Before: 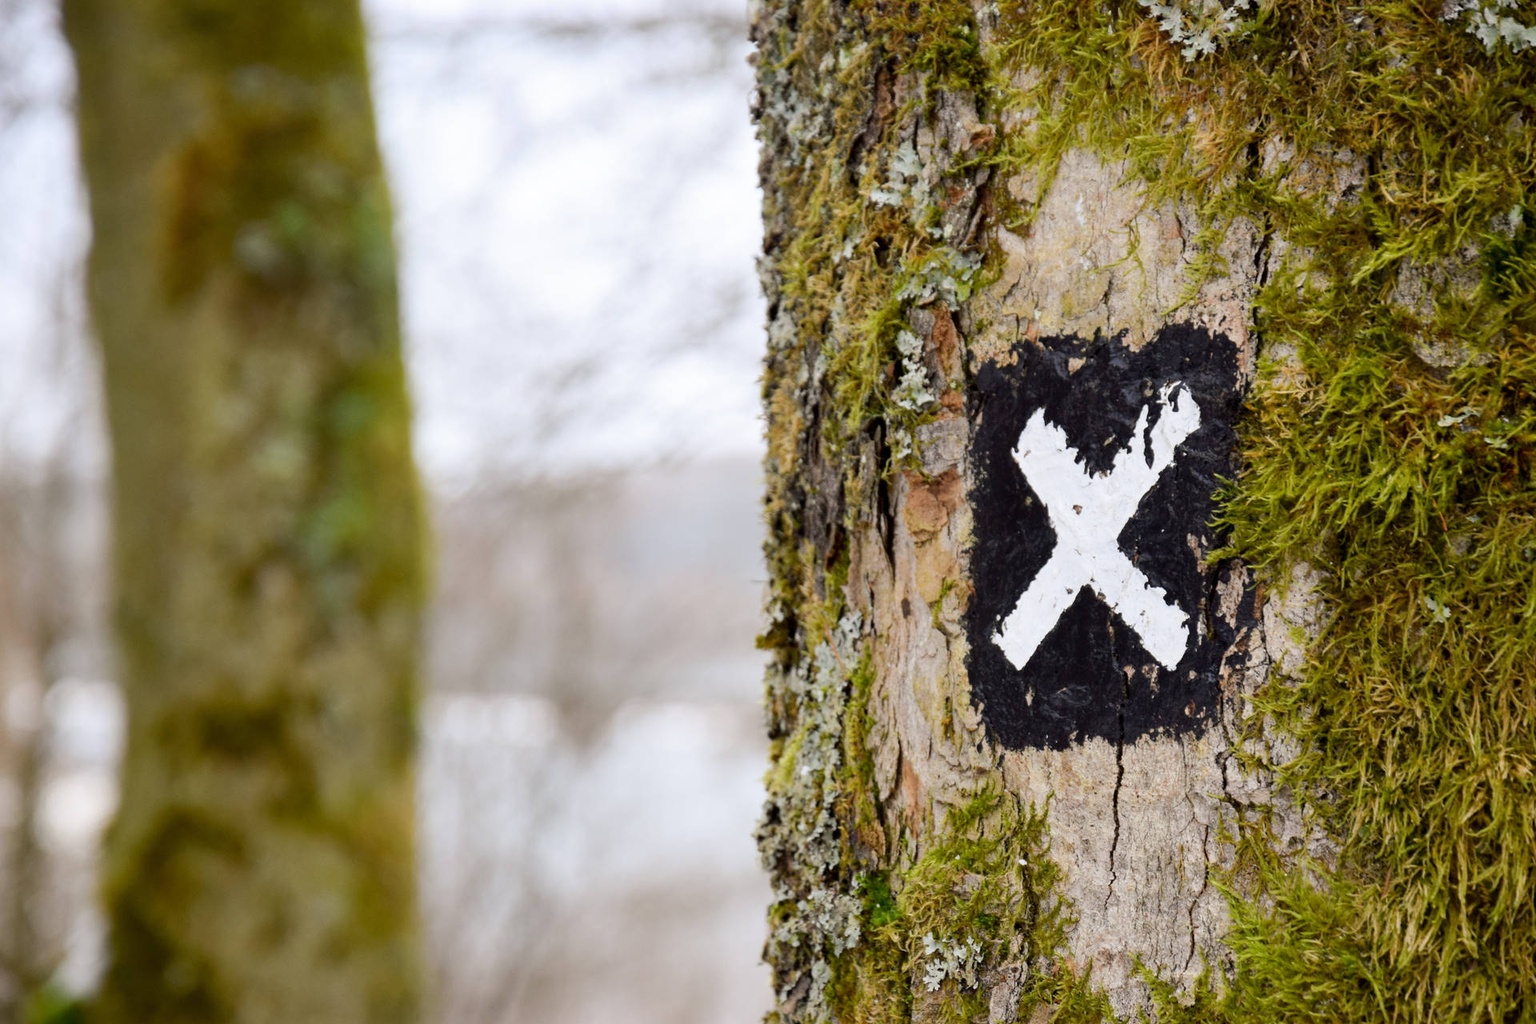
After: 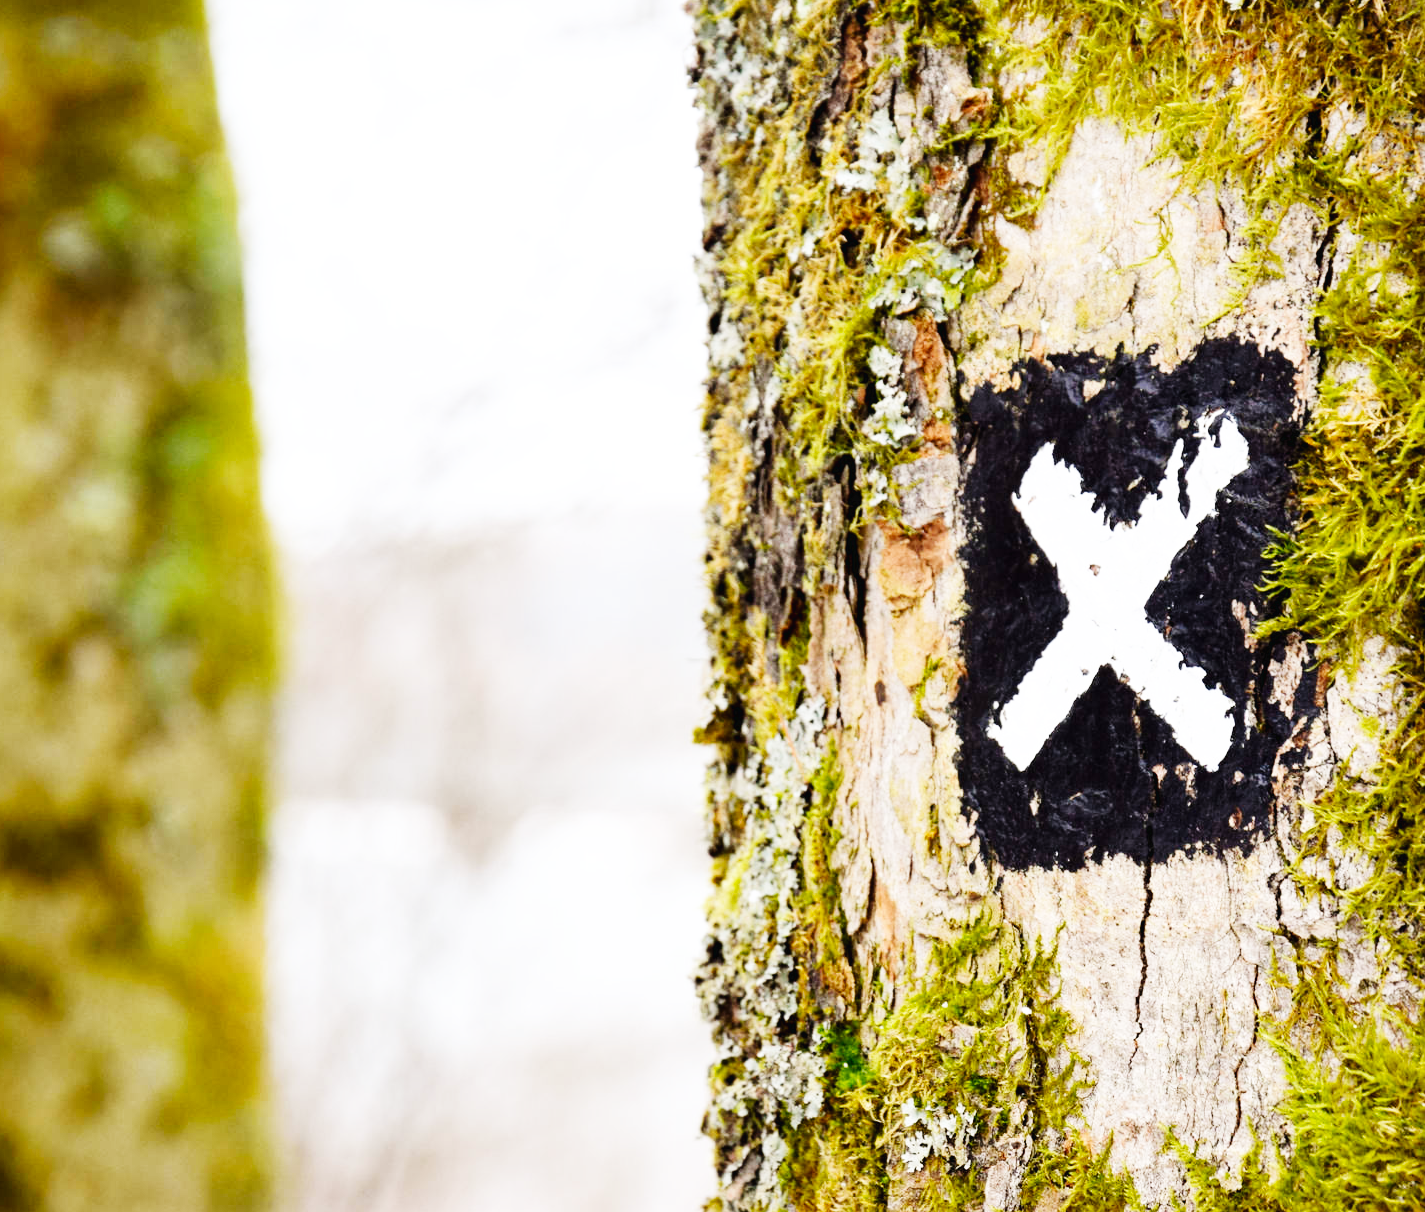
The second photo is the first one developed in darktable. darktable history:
crop and rotate: left 13.15%, top 5.251%, right 12.609%
base curve: curves: ch0 [(0, 0.003) (0.001, 0.002) (0.006, 0.004) (0.02, 0.022) (0.048, 0.086) (0.094, 0.234) (0.162, 0.431) (0.258, 0.629) (0.385, 0.8) (0.548, 0.918) (0.751, 0.988) (1, 1)], preserve colors none
